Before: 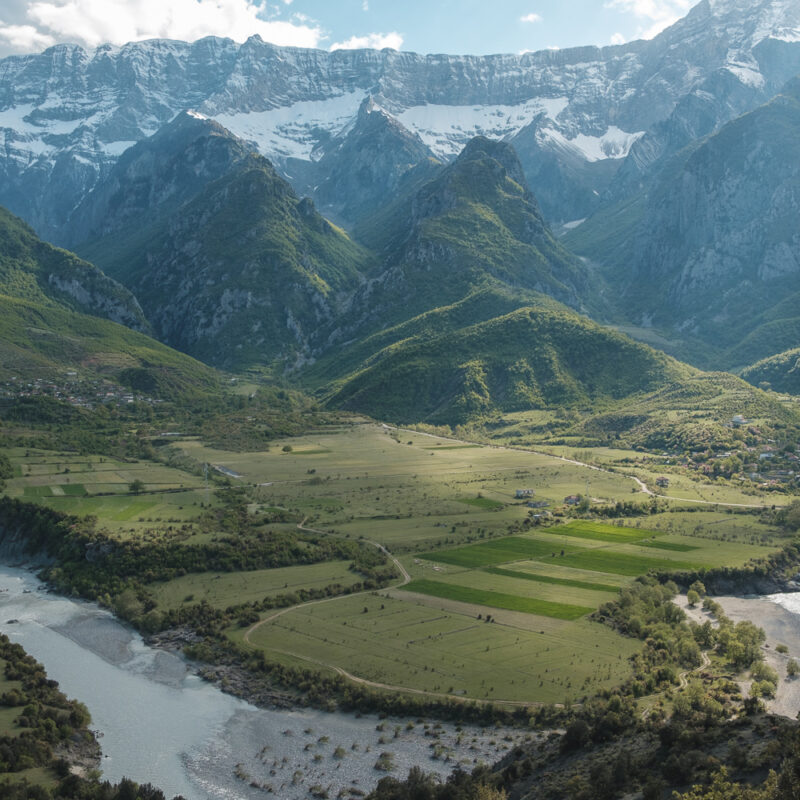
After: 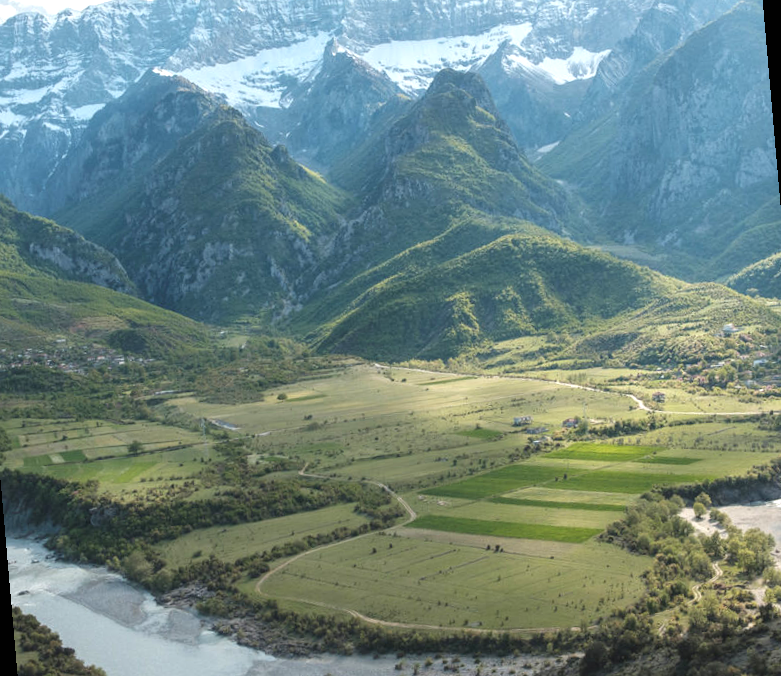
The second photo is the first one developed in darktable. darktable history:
rotate and perspective: rotation -5°, crop left 0.05, crop right 0.952, crop top 0.11, crop bottom 0.89
exposure: black level correction 0, exposure 0.7 EV, compensate exposure bias true, compensate highlight preservation false
